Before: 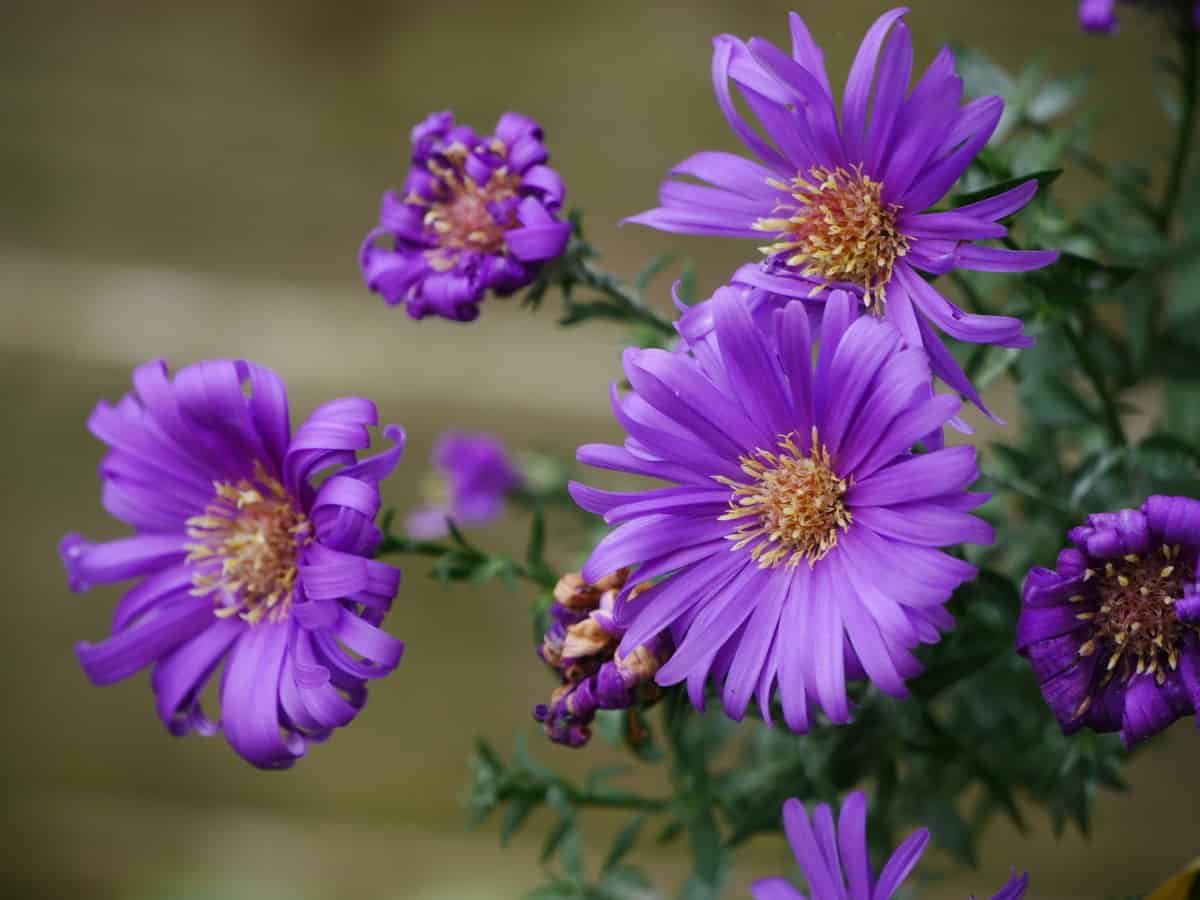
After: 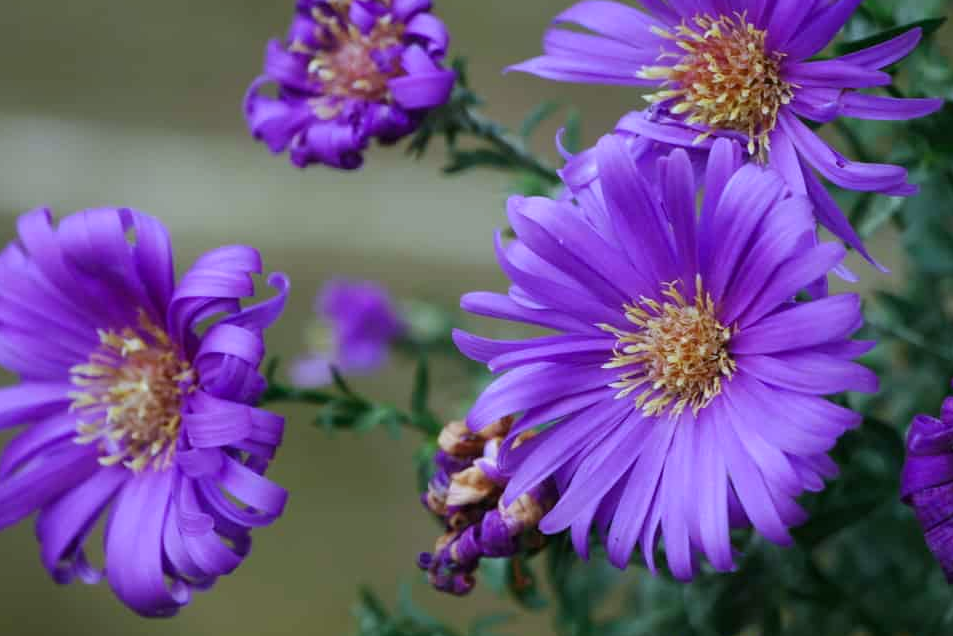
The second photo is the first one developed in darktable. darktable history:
crop: left 9.712%, top 16.928%, right 10.845%, bottom 12.332%
color calibration: illuminant F (fluorescent), F source F9 (Cool White Deluxe 4150 K) – high CRI, x 0.374, y 0.373, temperature 4158.34 K
